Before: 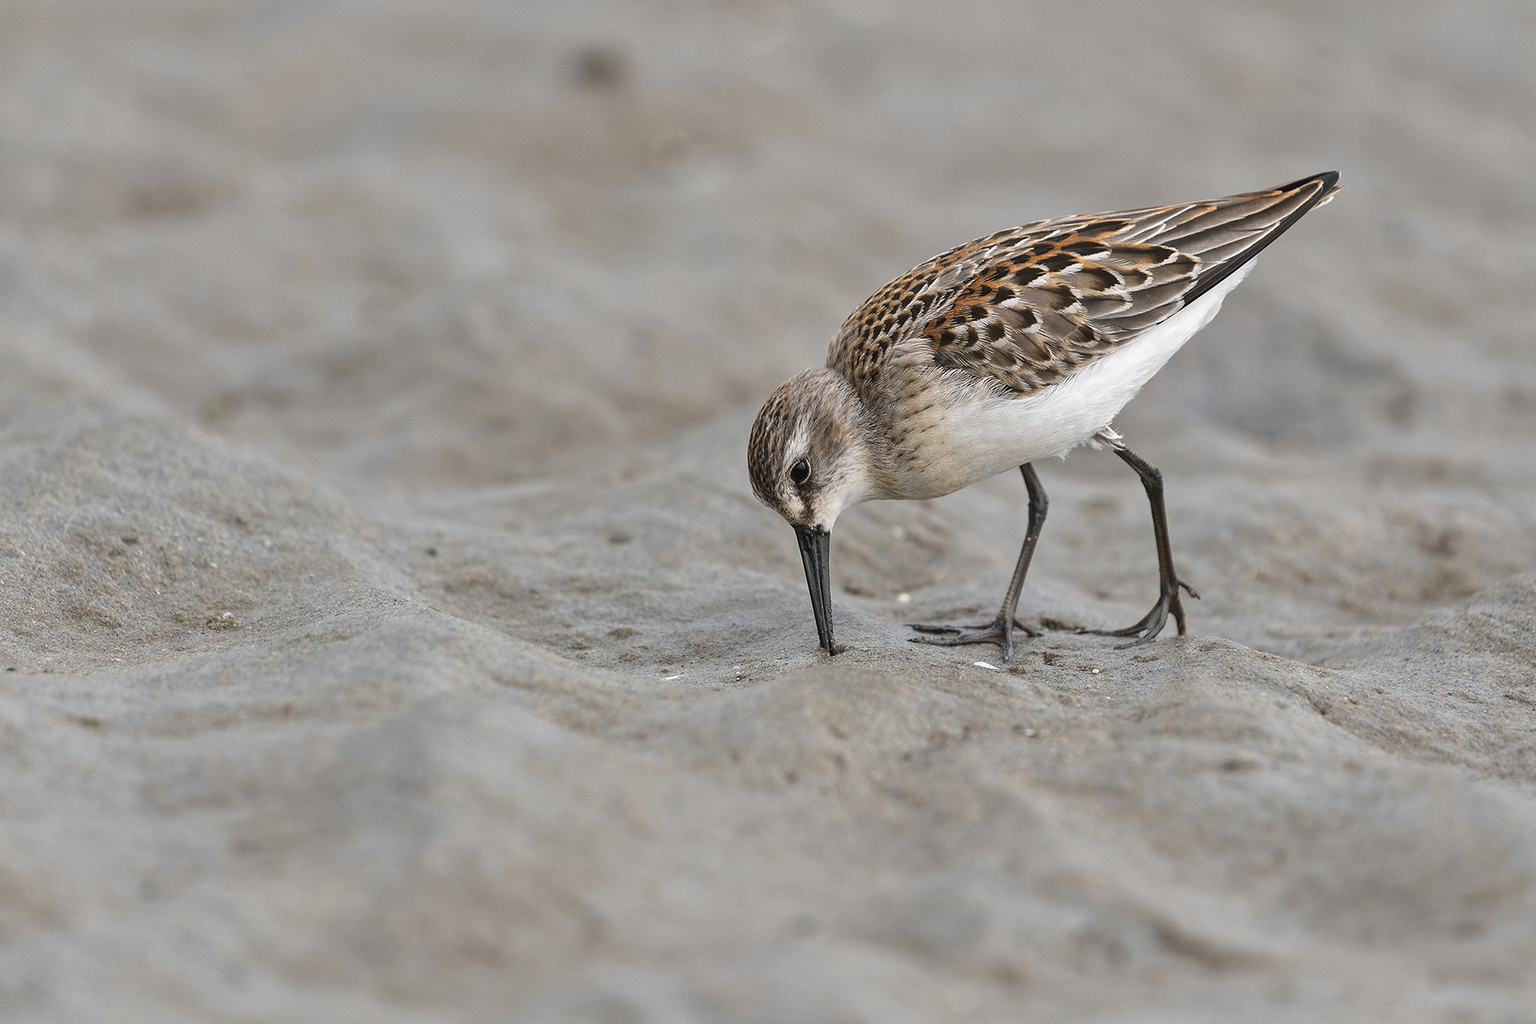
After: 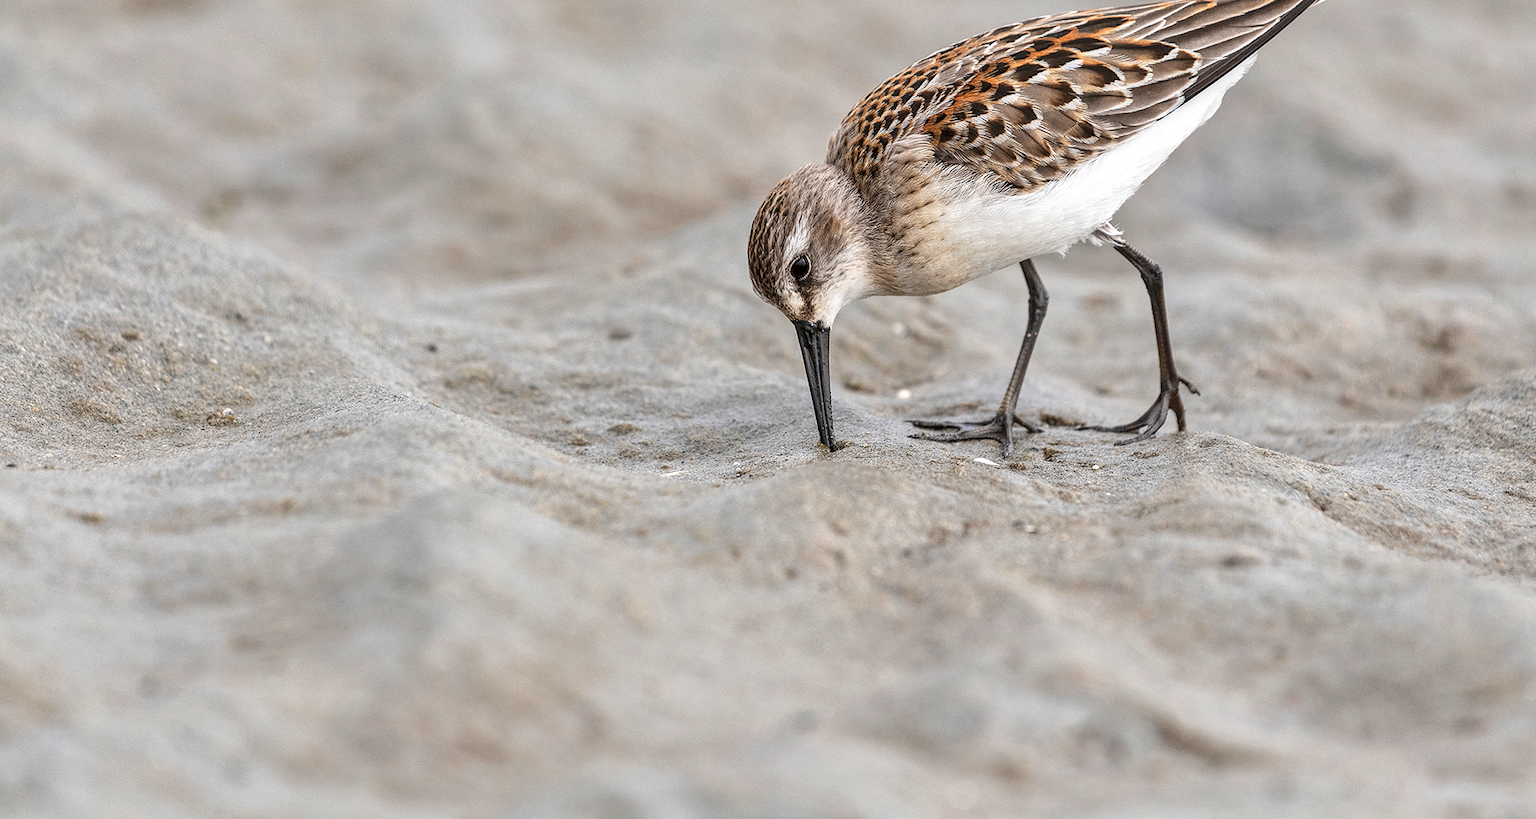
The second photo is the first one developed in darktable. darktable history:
crop and rotate: top 19.998%
base curve: curves: ch0 [(0, 0) (0.688, 0.865) (1, 1)], preserve colors none
local contrast: on, module defaults
